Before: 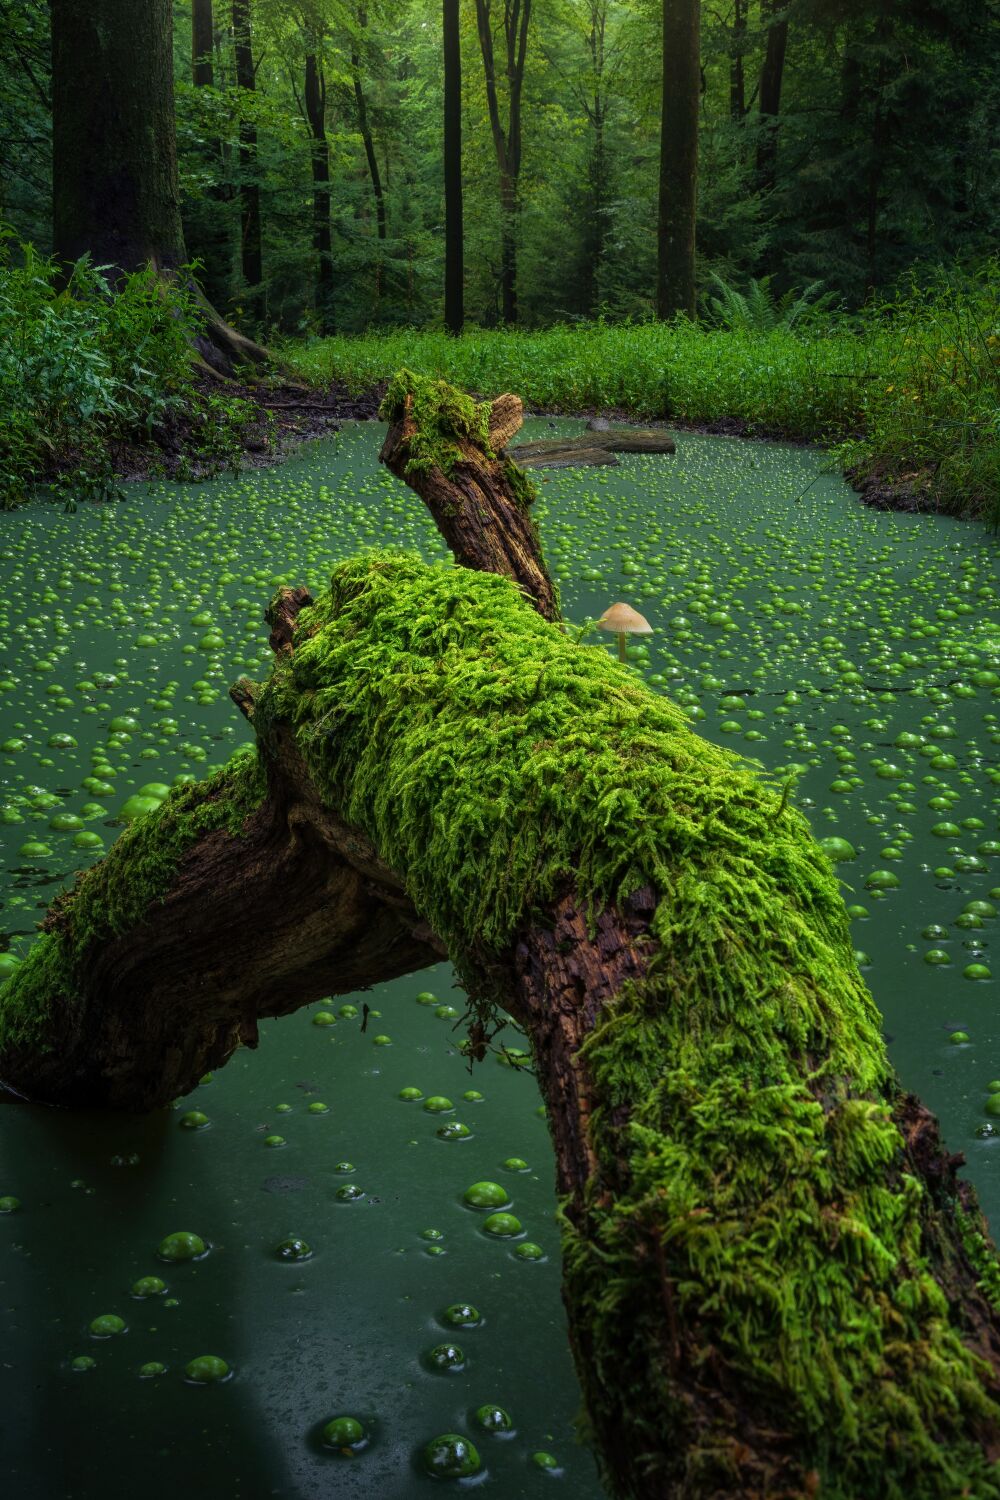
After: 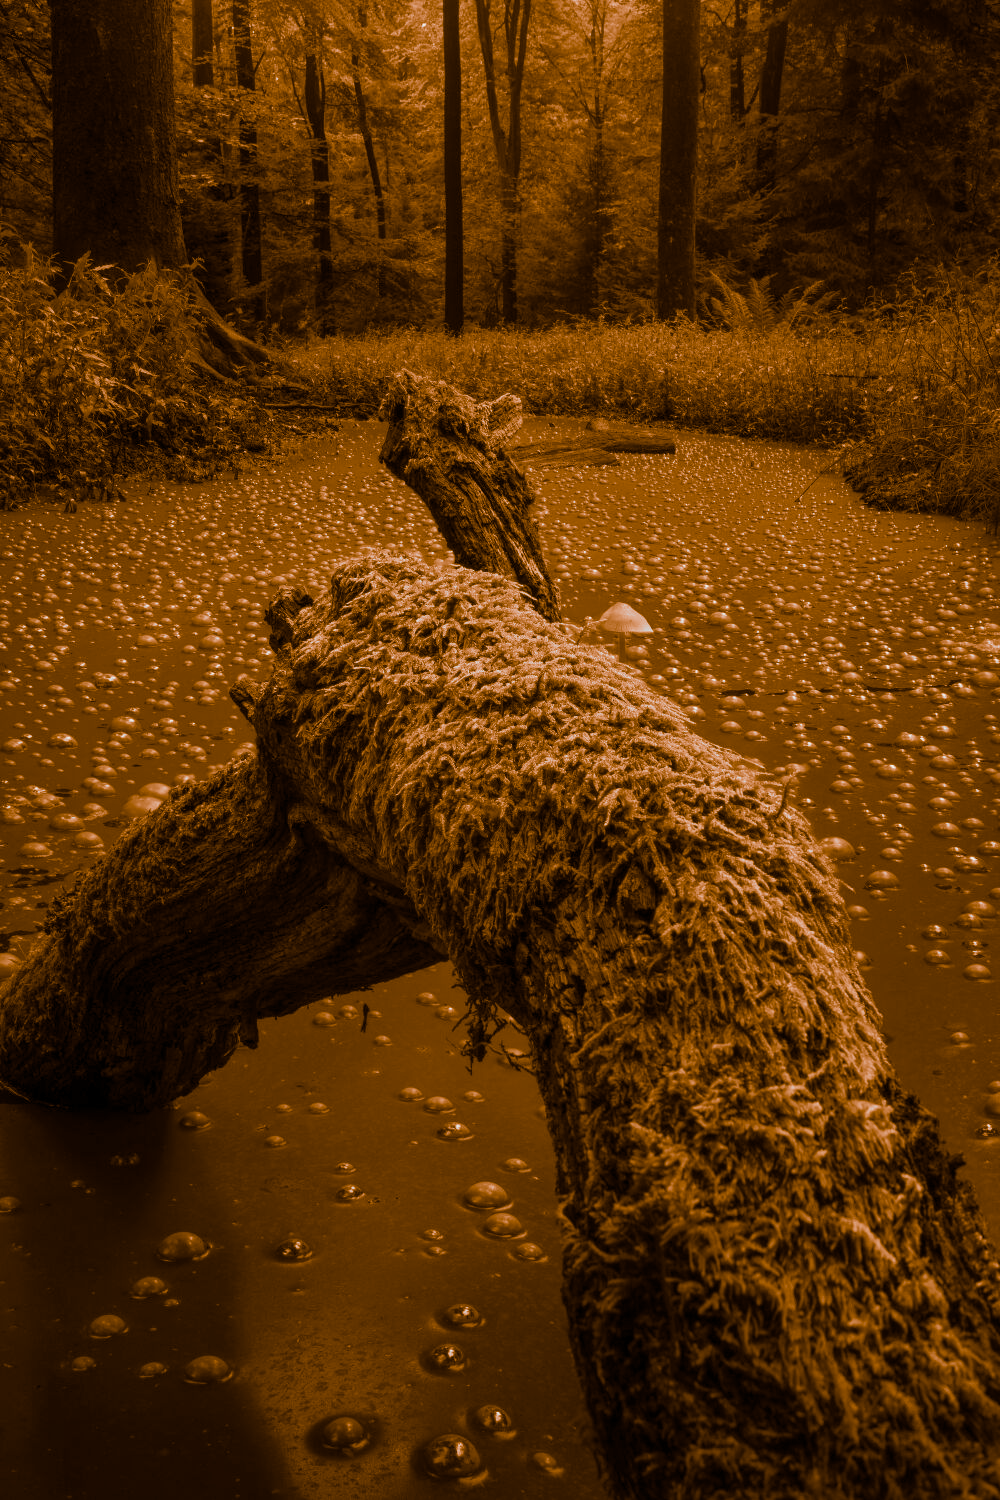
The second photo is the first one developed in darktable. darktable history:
color calibration: output gray [0.267, 0.423, 0.267, 0], illuminant same as pipeline (D50), adaptation none (bypass)
split-toning: shadows › hue 26°, shadows › saturation 0.92, highlights › hue 40°, highlights › saturation 0.92, balance -63, compress 0%
